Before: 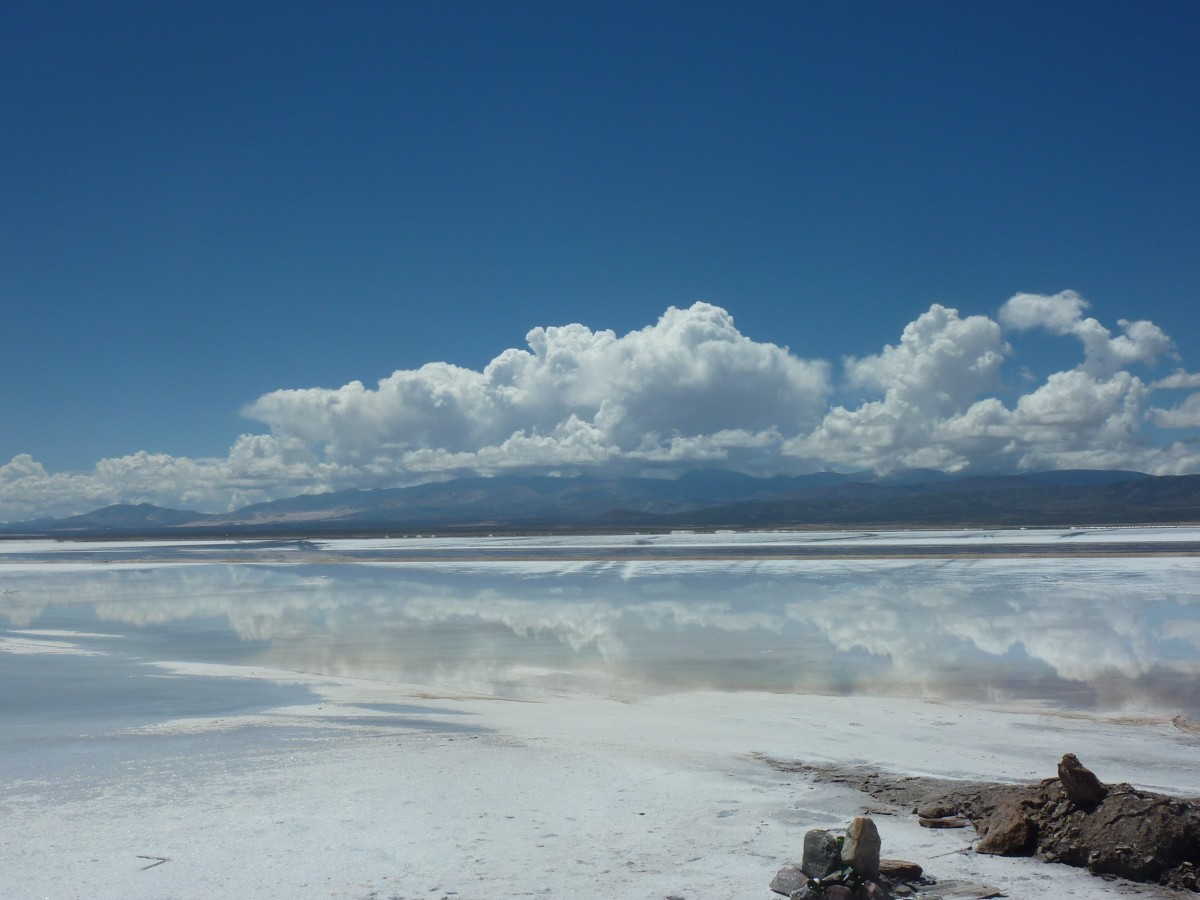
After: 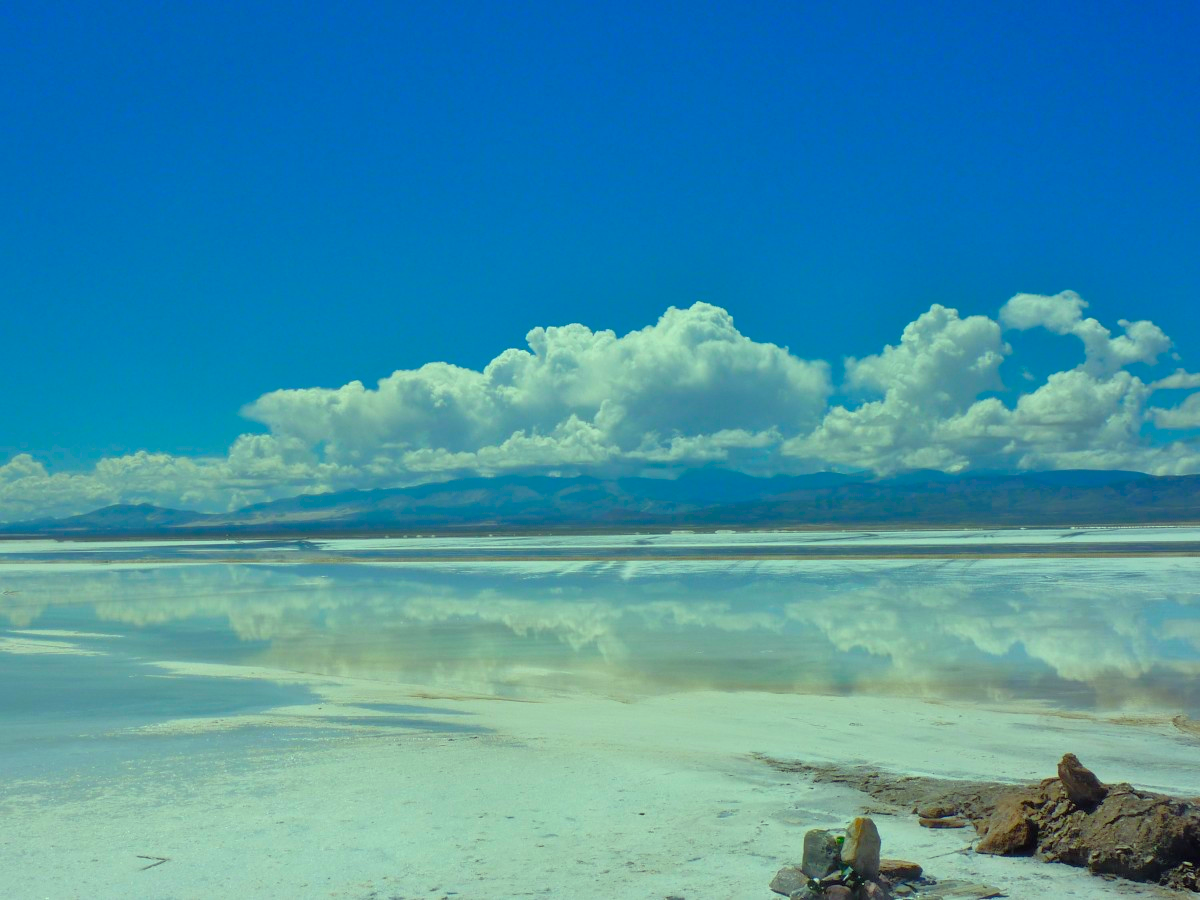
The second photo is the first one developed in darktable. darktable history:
tone equalizer: -7 EV 0.156 EV, -6 EV 0.581 EV, -5 EV 1.16 EV, -4 EV 1.36 EV, -3 EV 1.14 EV, -2 EV 0.6 EV, -1 EV 0.15 EV
color correction: highlights a* -11.04, highlights b* 9.93, saturation 1.71
